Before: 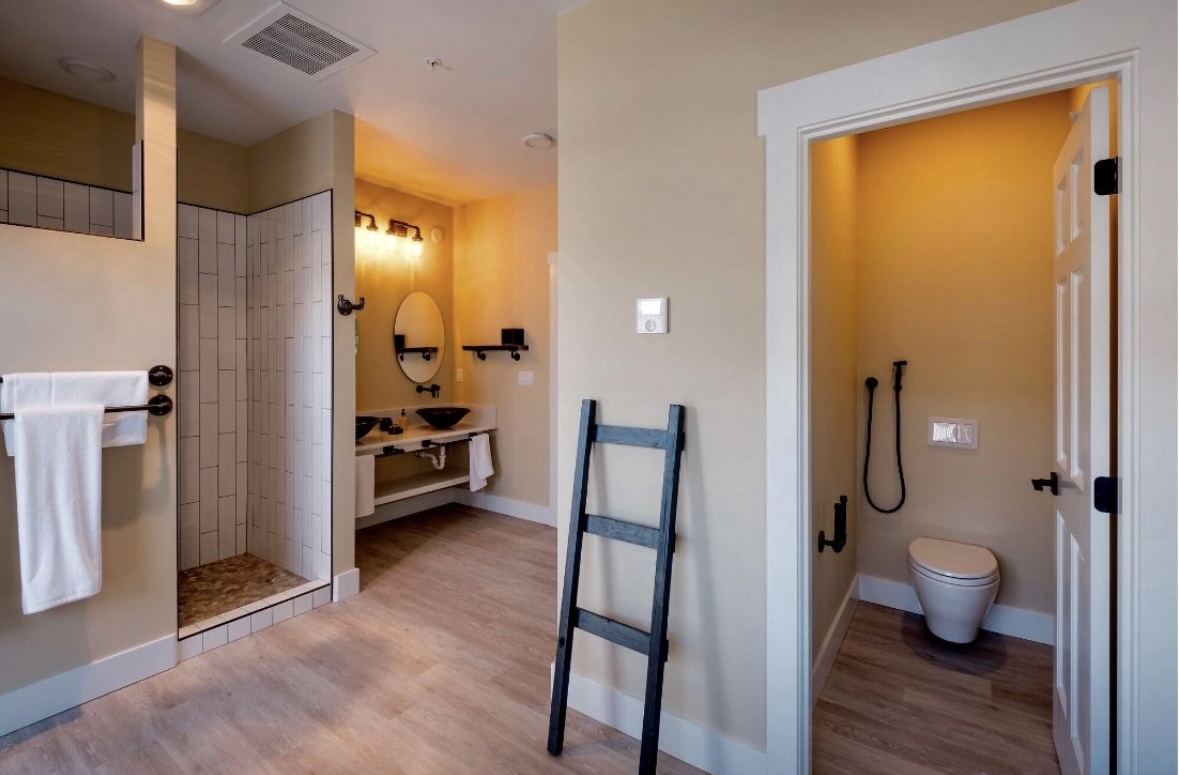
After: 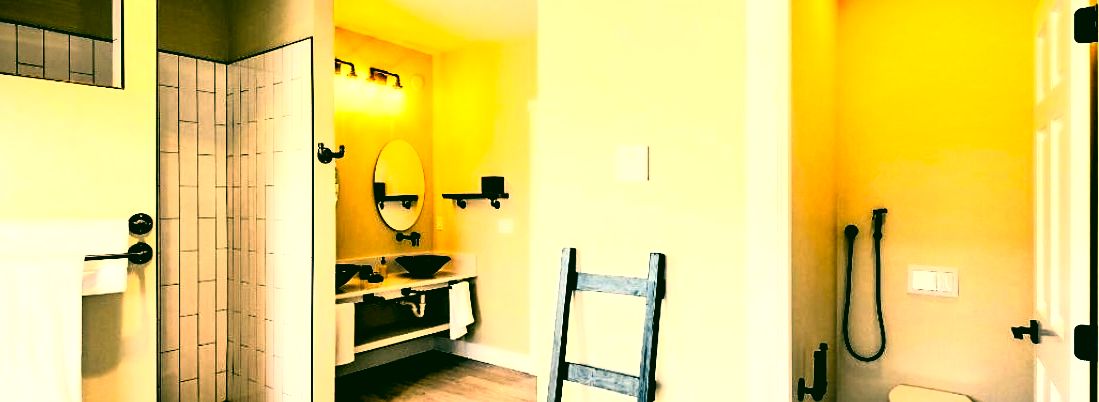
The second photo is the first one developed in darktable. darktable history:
exposure: exposure 0.081 EV, compensate highlight preservation false
crop: left 1.75%, top 19.666%, right 5.033%, bottom 28.375%
tone curve: curves: ch0 [(0, 0) (0.042, 0.01) (0.223, 0.123) (0.59, 0.574) (0.802, 0.868) (1, 1)], color space Lab, independent channels, preserve colors none
sharpen: radius 1.596, amount 0.368, threshold 1.414
color correction: highlights a* 5.66, highlights b* 33.54, shadows a* -25.79, shadows b* 3.92
levels: levels [0.062, 0.494, 0.925]
base curve: curves: ch0 [(0, 0) (0.007, 0.004) (0.027, 0.03) (0.046, 0.07) (0.207, 0.54) (0.442, 0.872) (0.673, 0.972) (1, 1)]
